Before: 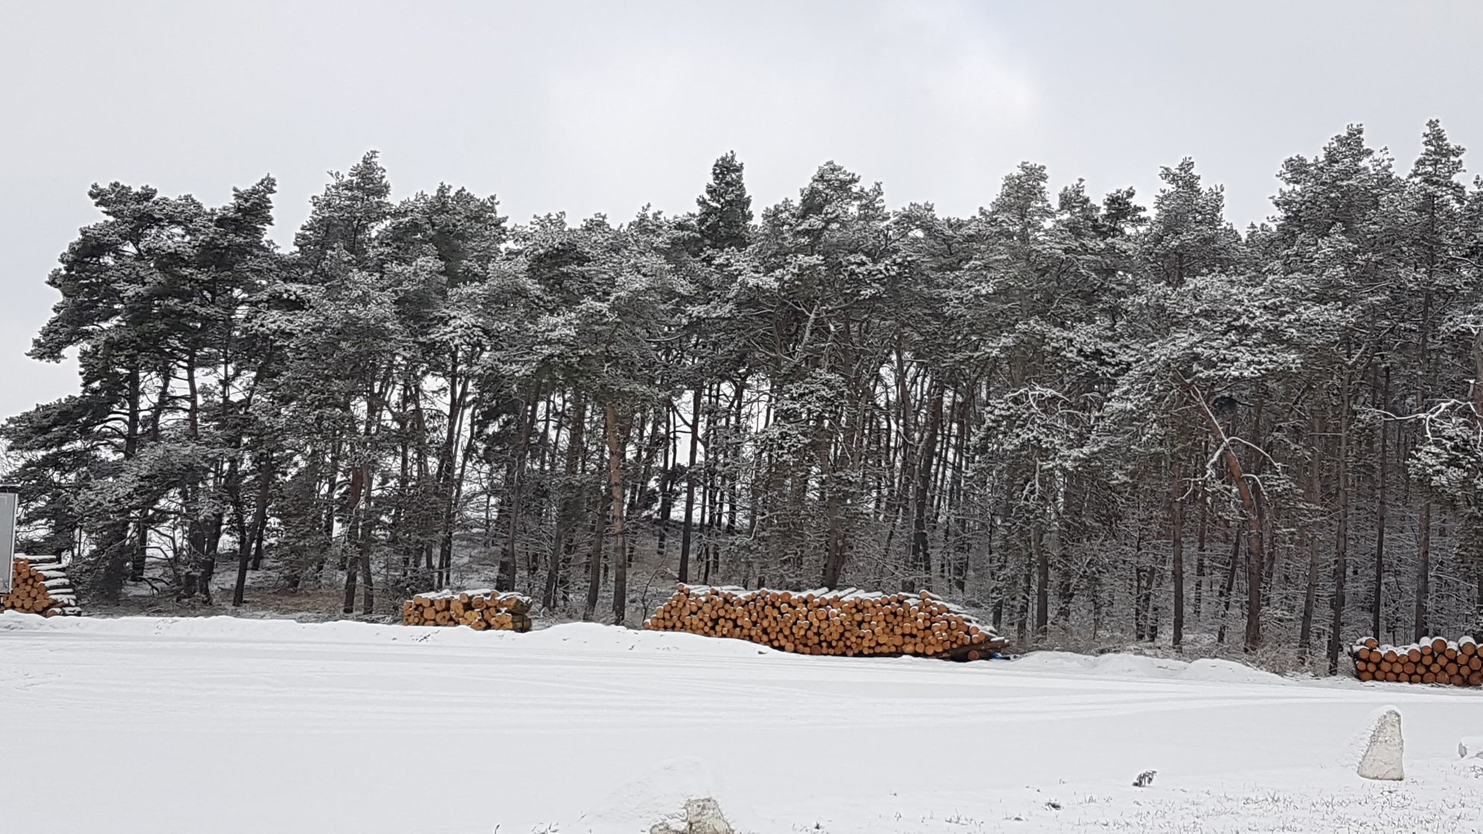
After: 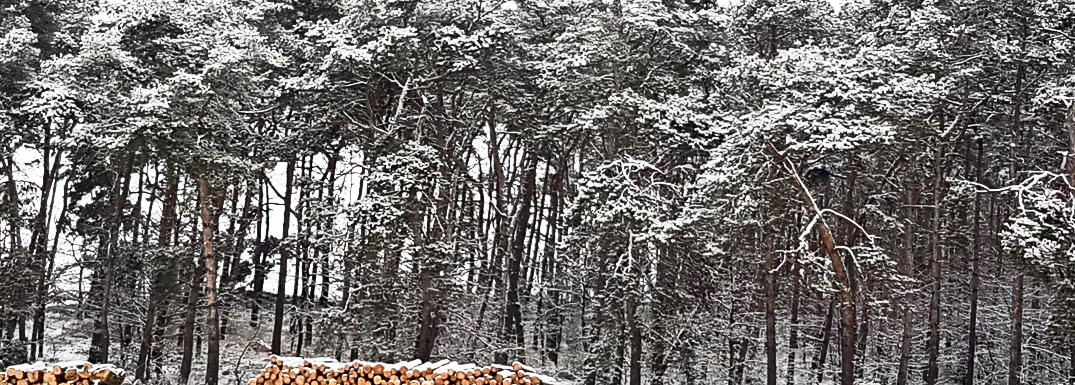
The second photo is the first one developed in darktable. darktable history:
exposure: black level correction 0.005, exposure 0.28 EV, compensate highlight preservation false
crop and rotate: left 27.495%, top 27.453%, bottom 26.377%
shadows and highlights: soften with gaussian
contrast brightness saturation: contrast 0.61, brightness 0.334, saturation 0.147
